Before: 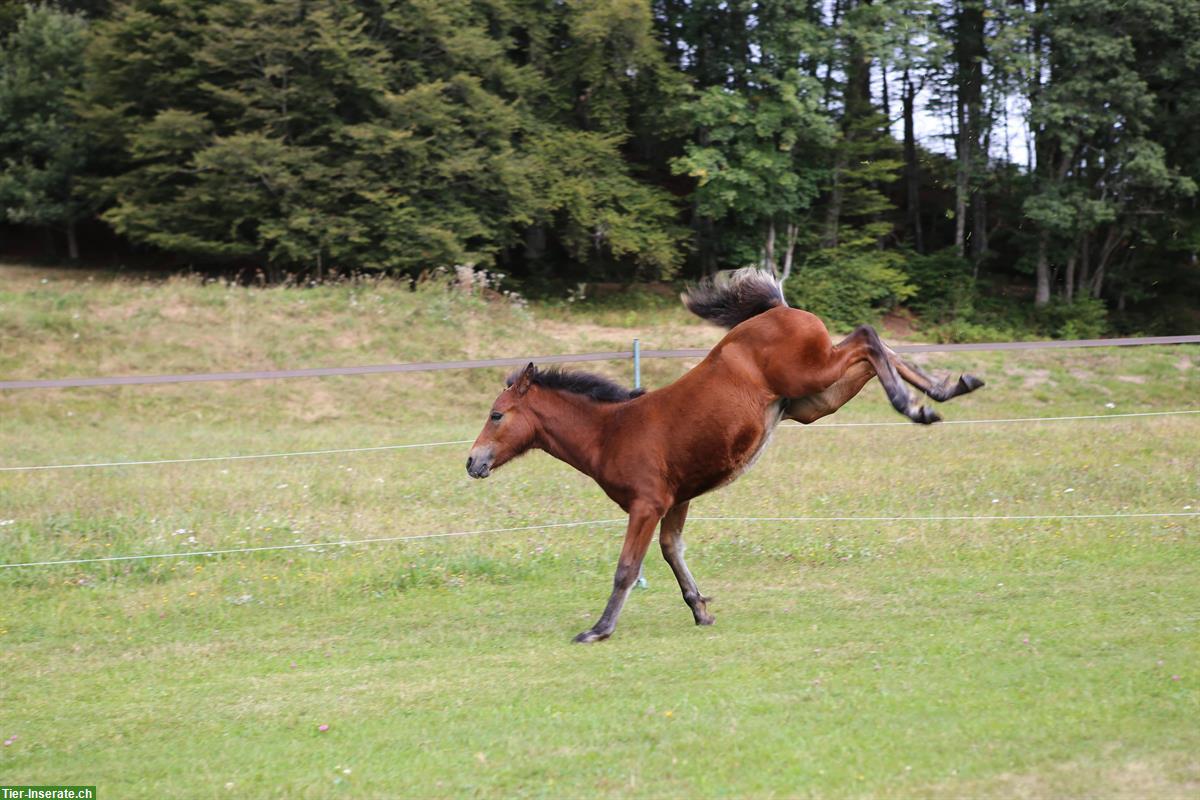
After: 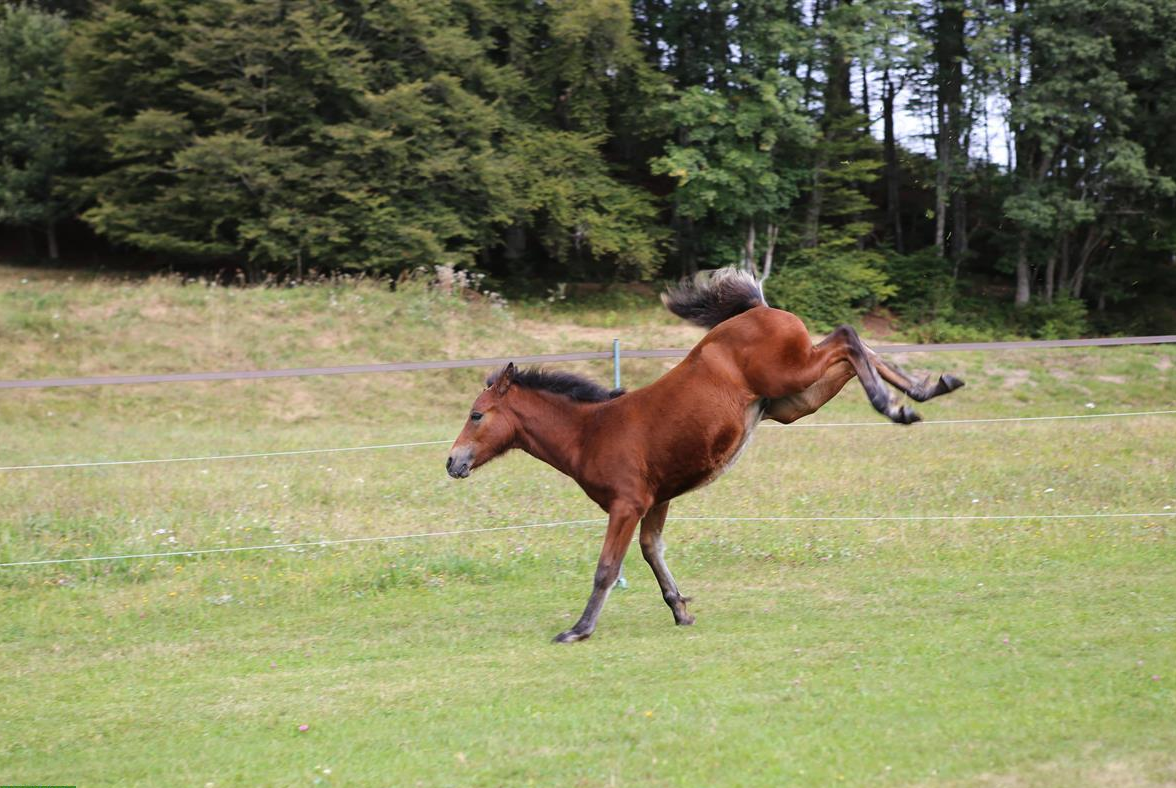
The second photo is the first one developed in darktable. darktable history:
crop: left 1.688%, right 0.285%, bottom 1.452%
